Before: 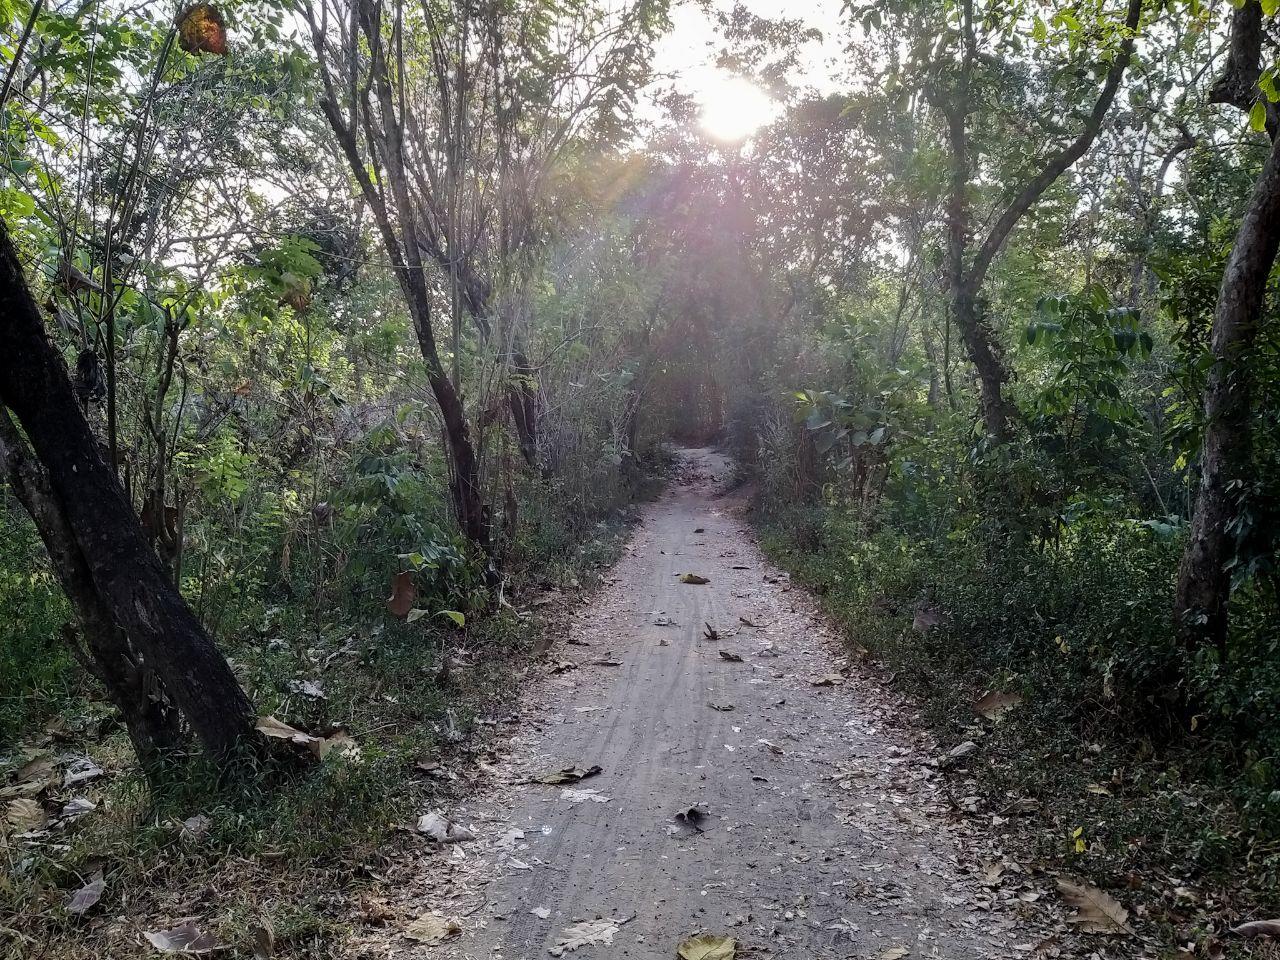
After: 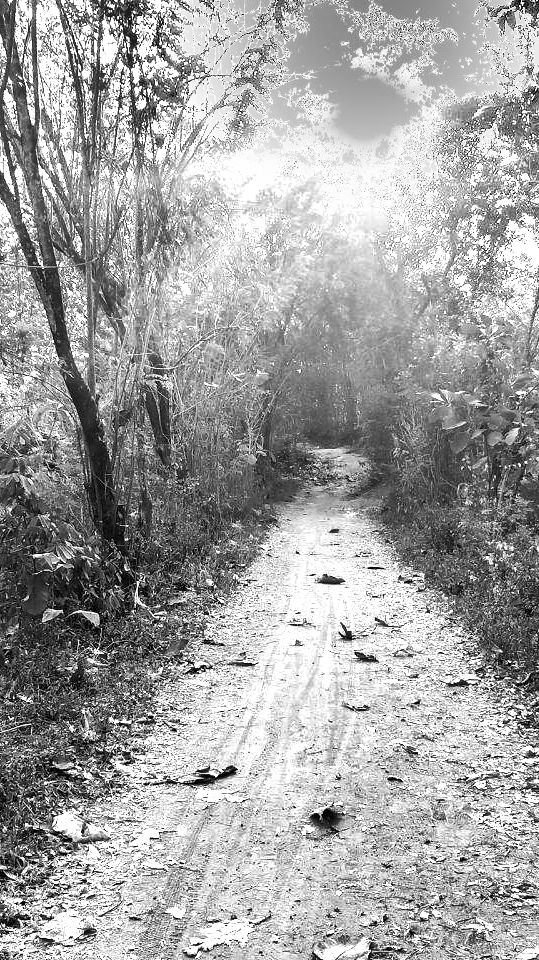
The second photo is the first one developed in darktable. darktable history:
levels: levels [0, 0.492, 0.984]
crop: left 28.583%, right 29.231%
exposure: black level correction 0, exposure 1 EV, compensate exposure bias true, compensate highlight preservation false
monochrome: a 1.94, b -0.638
white balance: red 0.924, blue 1.095
color balance rgb: global offset › luminance -0.37%, perceptual saturation grading › highlights -17.77%, perceptual saturation grading › mid-tones 33.1%, perceptual saturation grading › shadows 50.52%, perceptual brilliance grading › highlights 20%, perceptual brilliance grading › mid-tones 20%, perceptual brilliance grading › shadows -20%, global vibrance 50%
shadows and highlights: shadows 5, soften with gaussian
